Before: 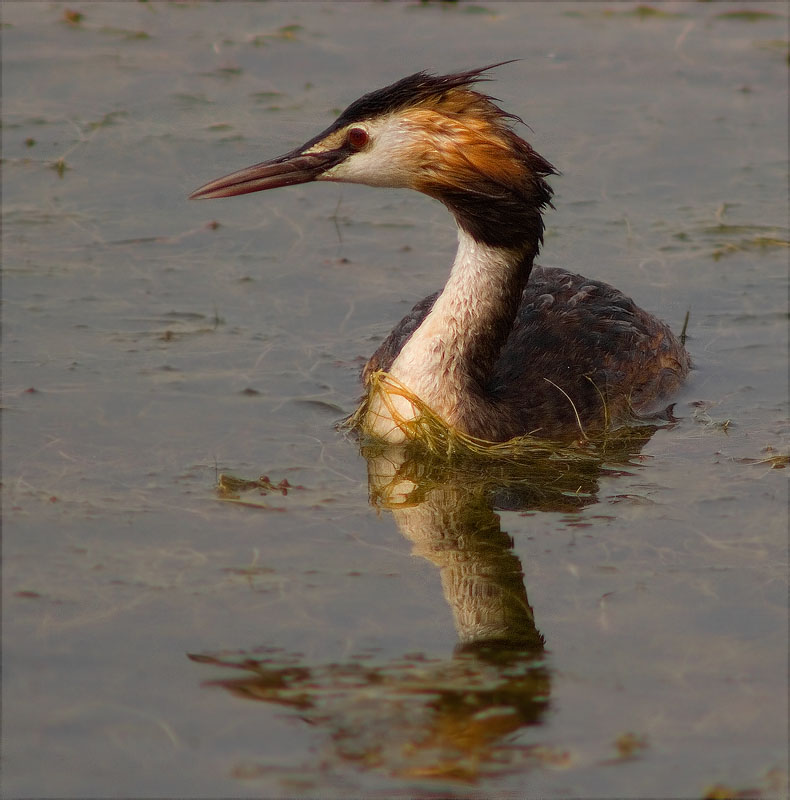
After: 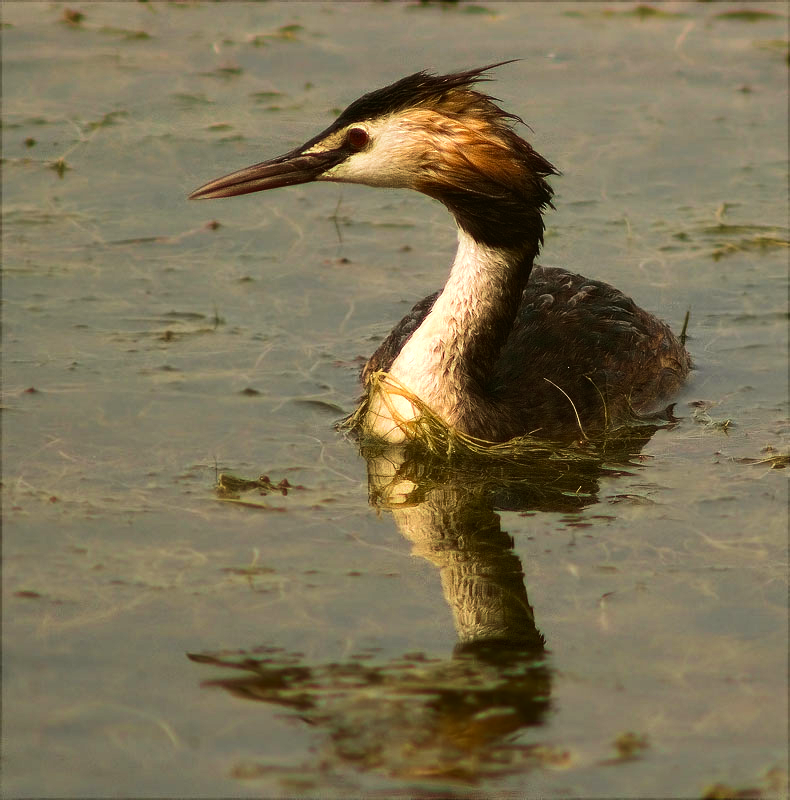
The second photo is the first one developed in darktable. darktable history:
velvia: strength 56%
color balance: mode lift, gamma, gain (sRGB), lift [1.04, 1, 1, 0.97], gamma [1.01, 1, 1, 0.97], gain [0.96, 1, 1, 0.97]
tone equalizer: -8 EV -0.75 EV, -7 EV -0.7 EV, -6 EV -0.6 EV, -5 EV -0.4 EV, -3 EV 0.4 EV, -2 EV 0.6 EV, -1 EV 0.7 EV, +0 EV 0.75 EV, edges refinement/feathering 500, mask exposure compensation -1.57 EV, preserve details no
contrast brightness saturation: contrast 0.14
